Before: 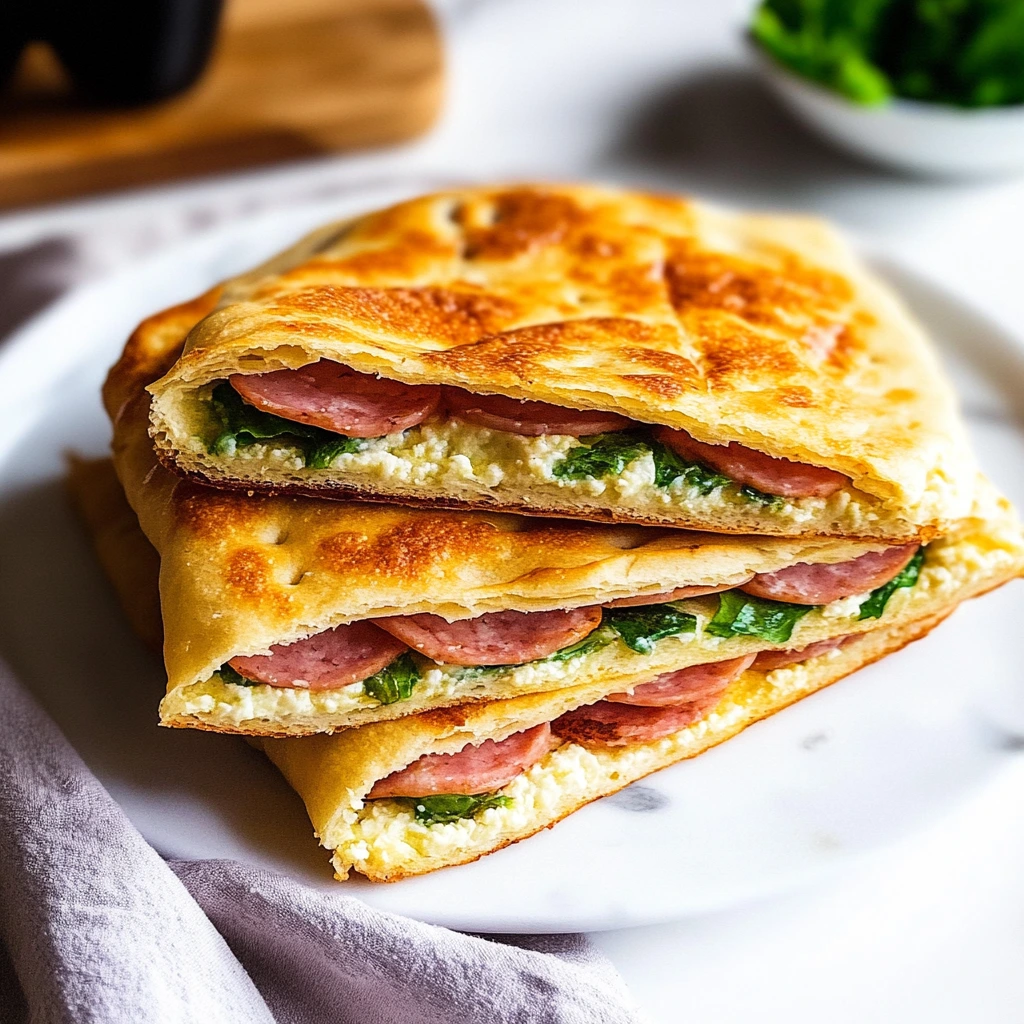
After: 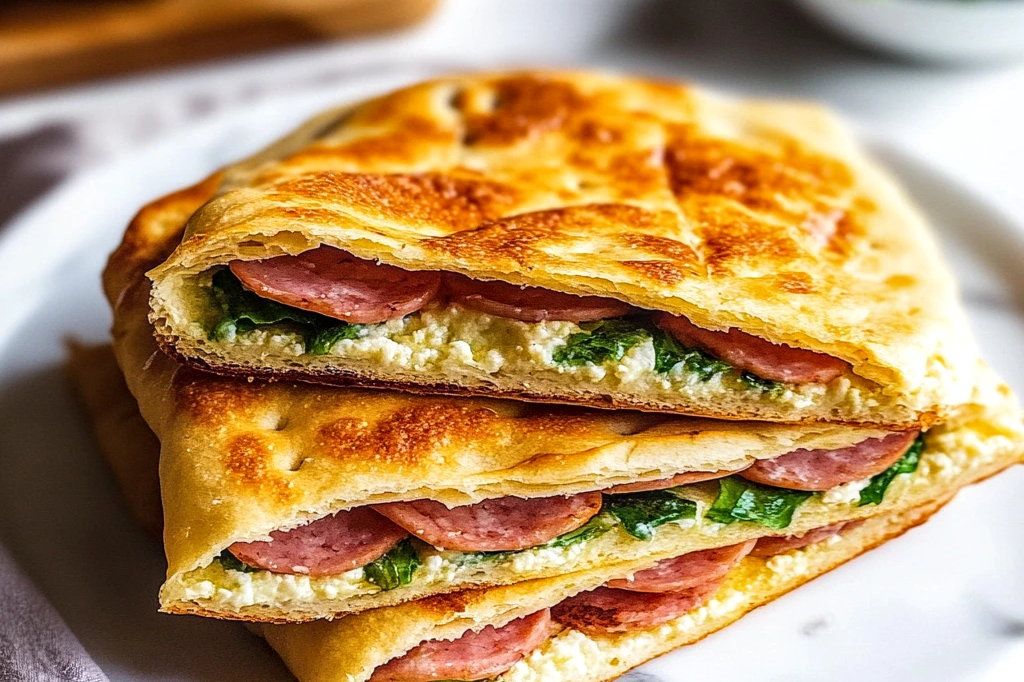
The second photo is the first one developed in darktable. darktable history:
crop: top 11.166%, bottom 22.168%
local contrast: on, module defaults
